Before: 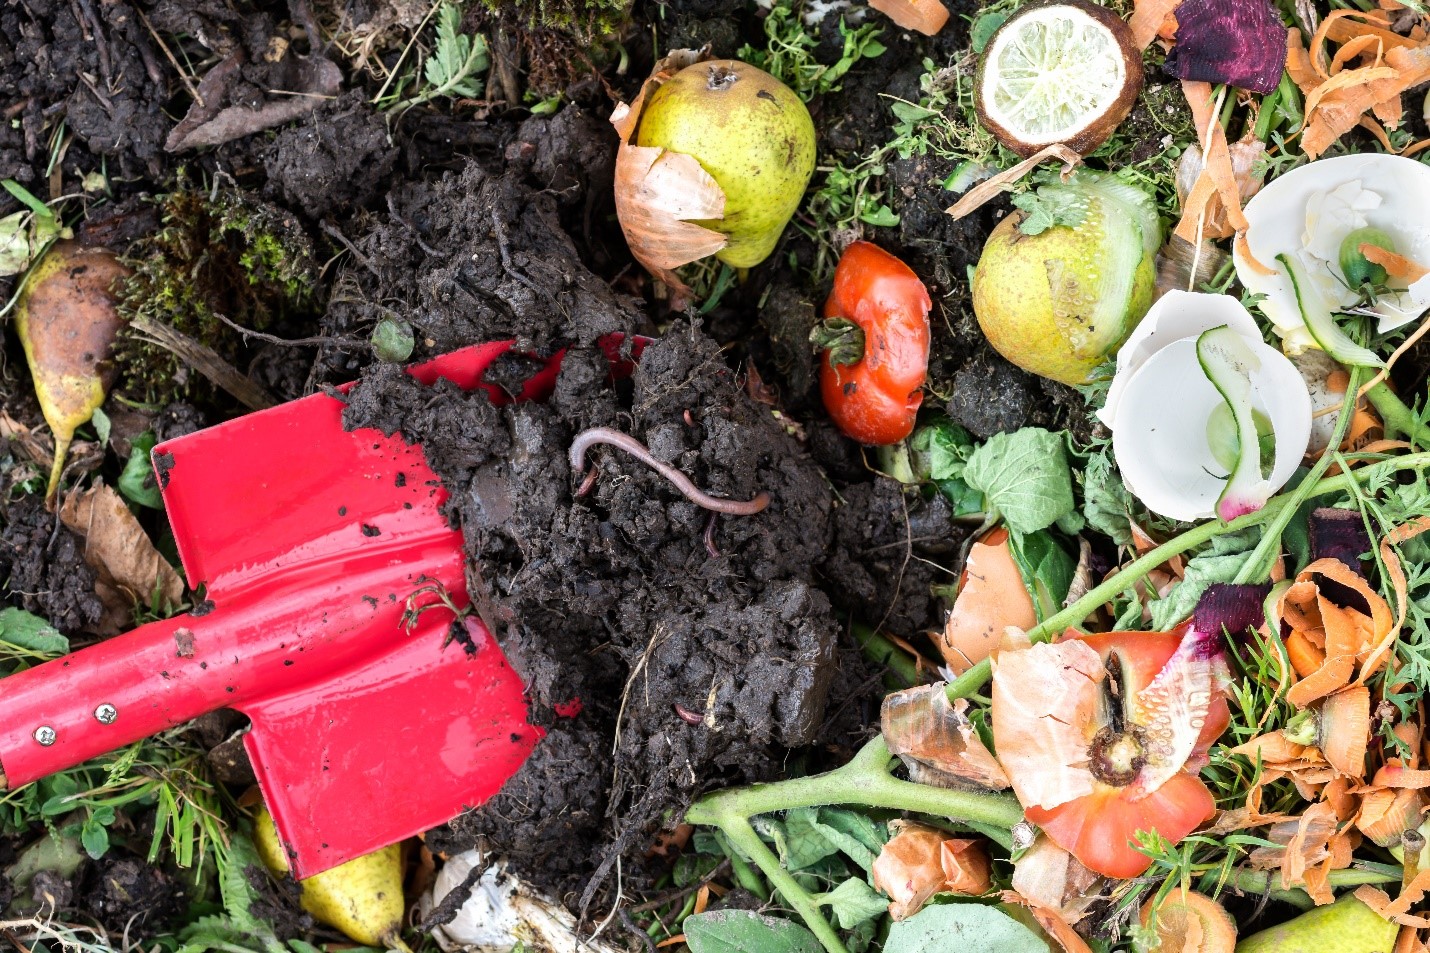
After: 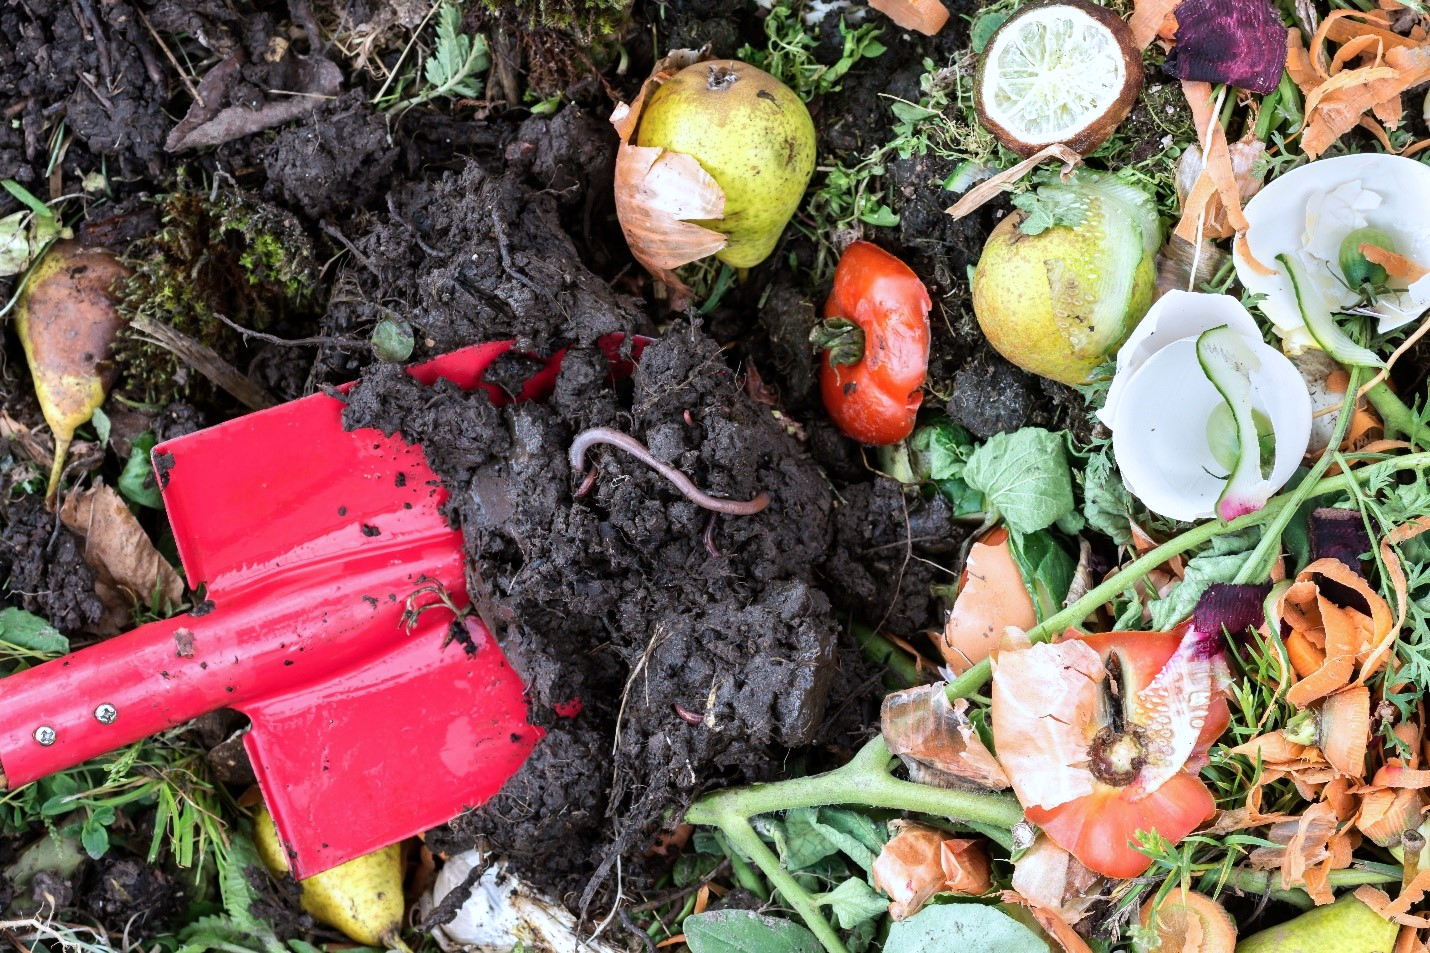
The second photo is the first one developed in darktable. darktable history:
color correction: highlights a* -0.732, highlights b* -9.55
